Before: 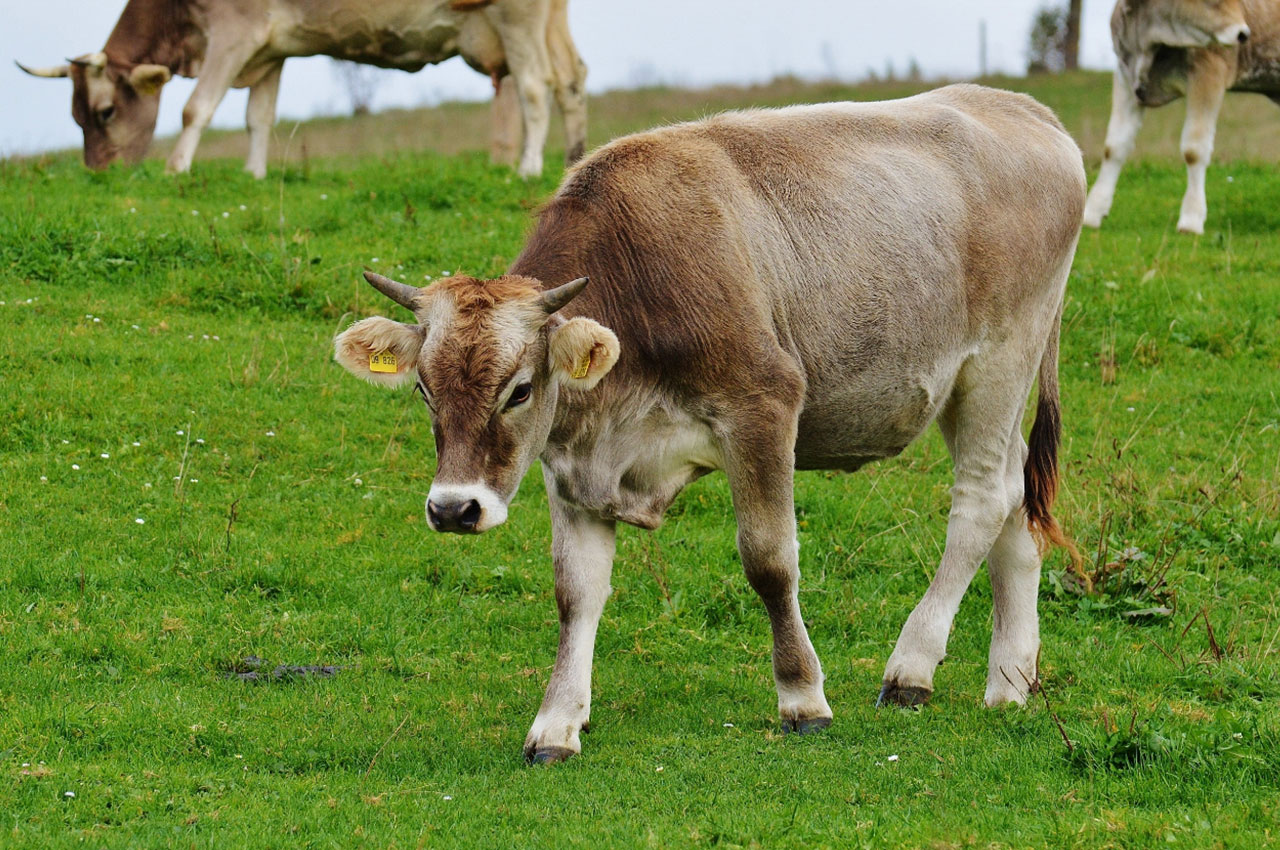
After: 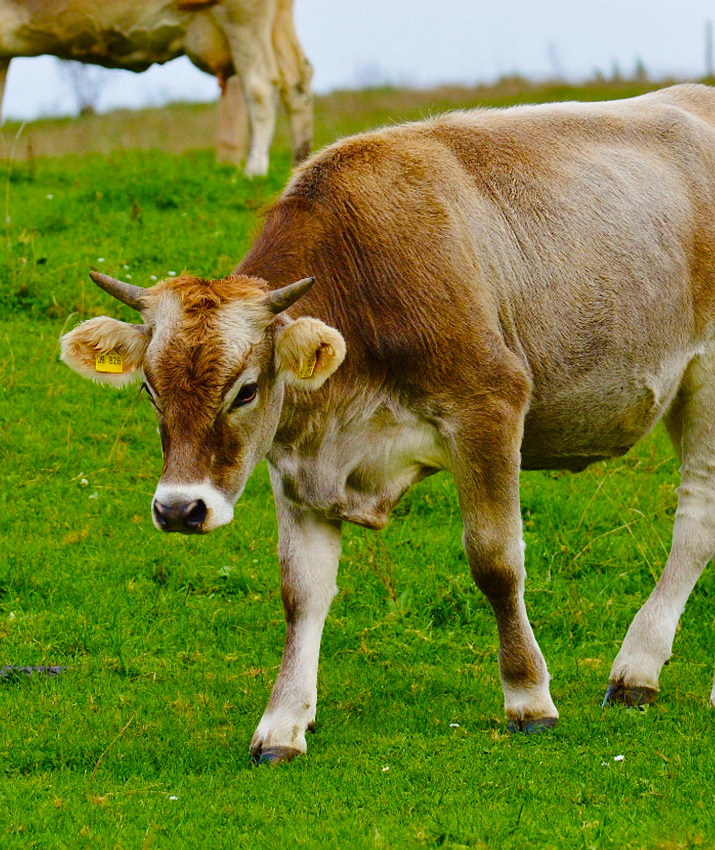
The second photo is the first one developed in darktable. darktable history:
crop: left 21.463%, right 22.641%
color balance rgb: perceptual saturation grading › global saturation 34.613%, perceptual saturation grading › highlights -25.27%, perceptual saturation grading › shadows 50.085%, global vibrance 24.462%
